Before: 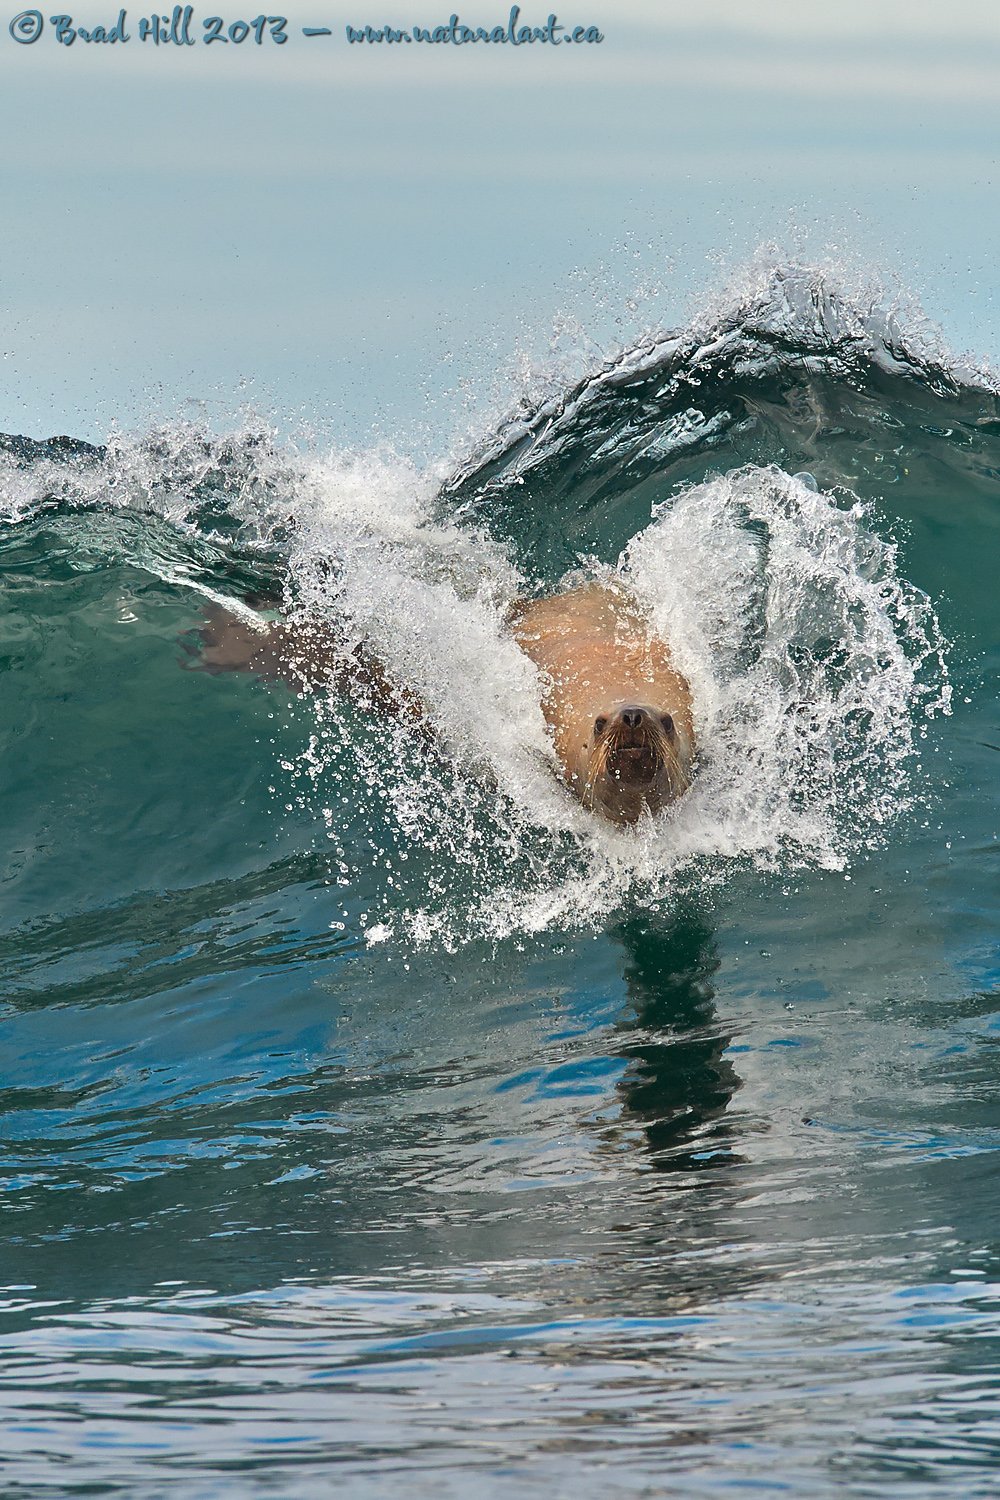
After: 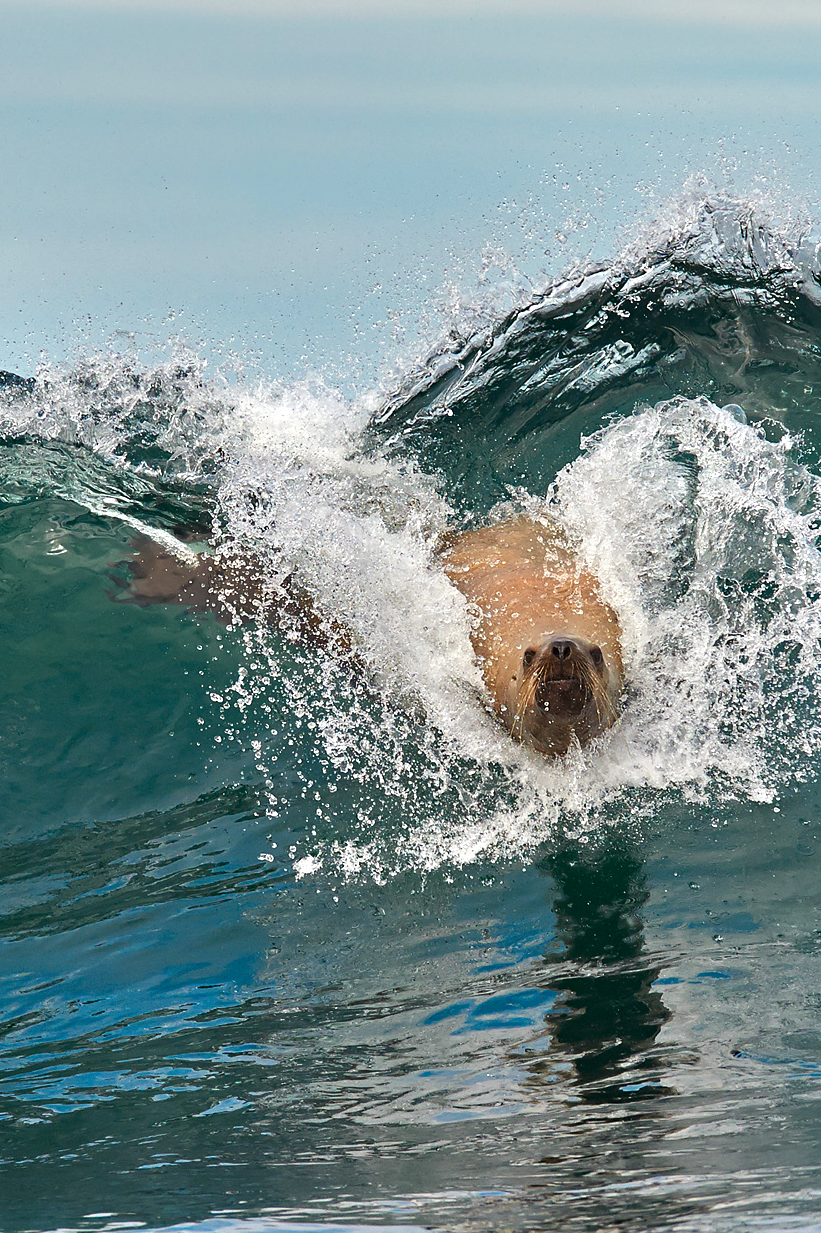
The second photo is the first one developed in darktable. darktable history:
exposure: exposure 0.2 EV, compensate highlight preservation false
contrast brightness saturation: contrast 0.03, brightness -0.04
crop and rotate: left 7.196%, top 4.574%, right 10.605%, bottom 13.178%
haze removal: on, module defaults
